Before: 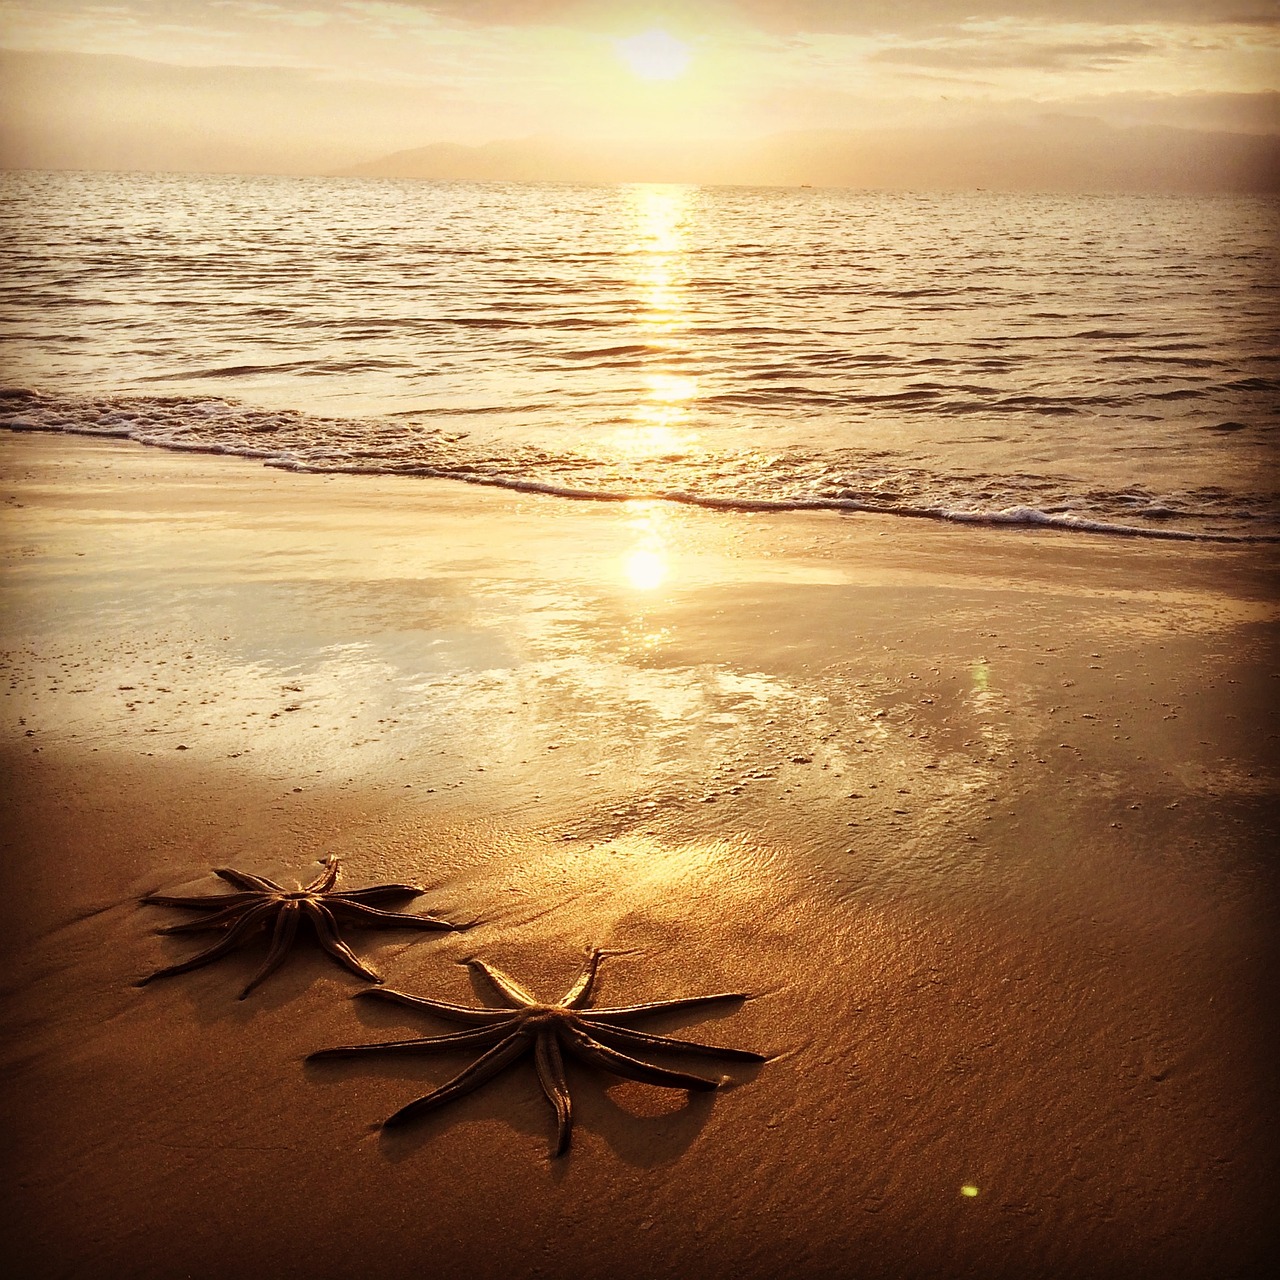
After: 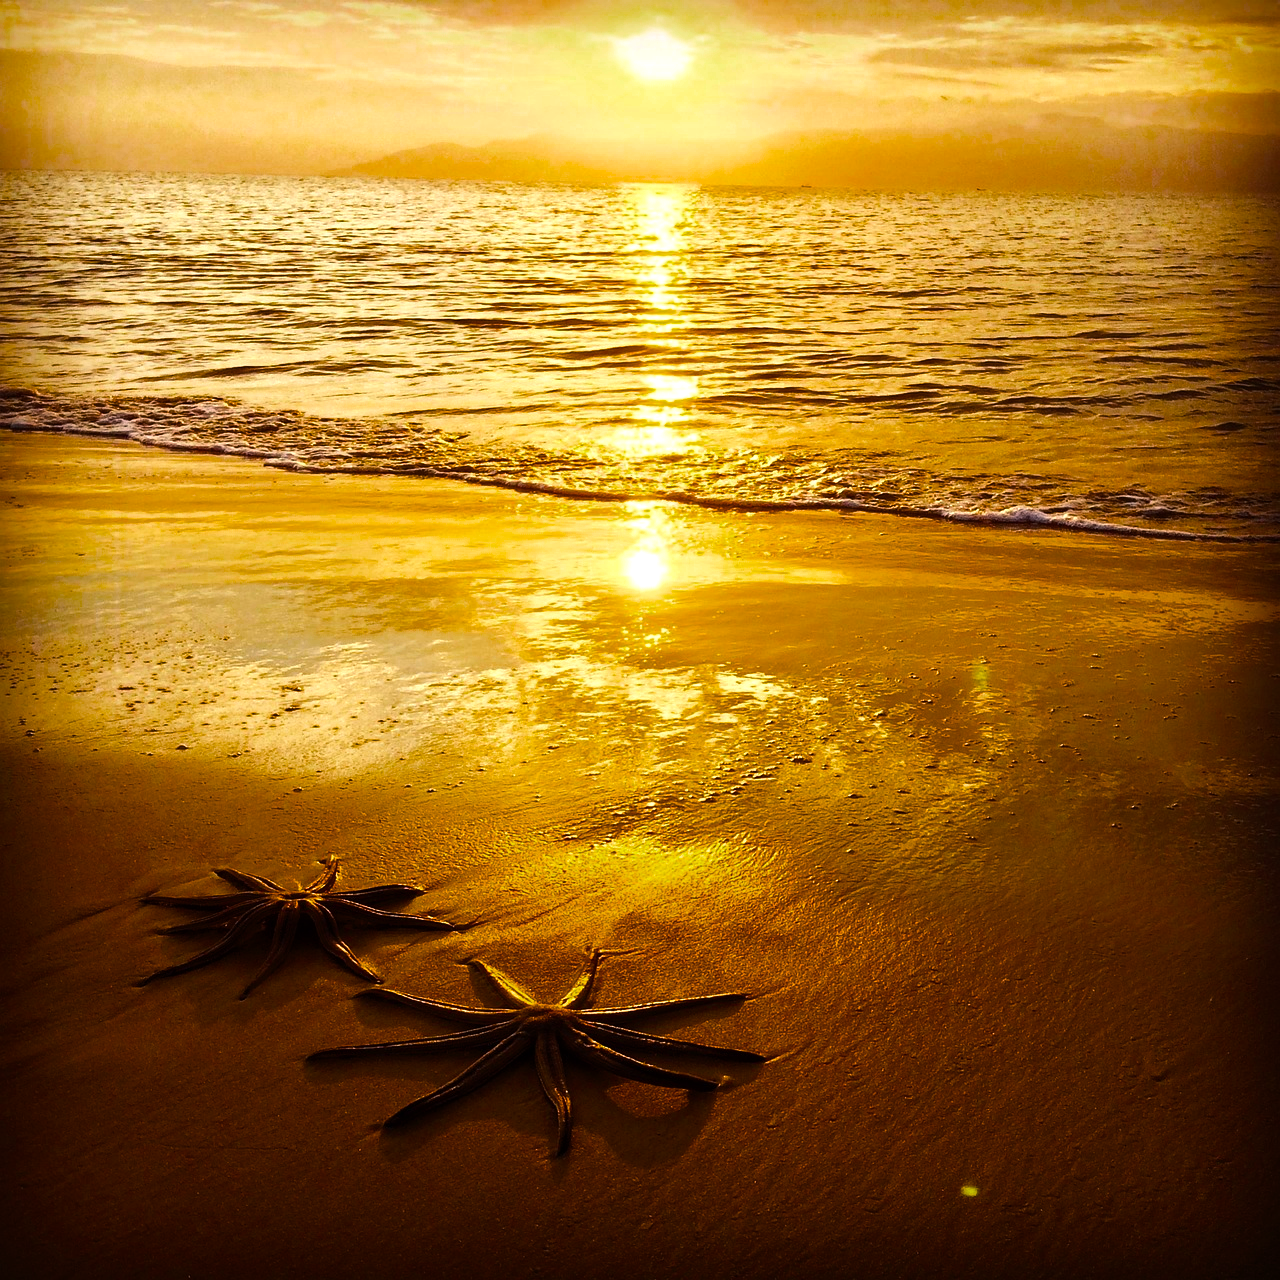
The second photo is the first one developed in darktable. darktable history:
color balance rgb: perceptual saturation grading › global saturation 61.781%, perceptual saturation grading › highlights 20.563%, perceptual saturation grading › shadows -49.277%, perceptual brilliance grading › global brilliance 15.453%, perceptual brilliance grading › shadows -34.478%, saturation formula JzAzBz (2021)
